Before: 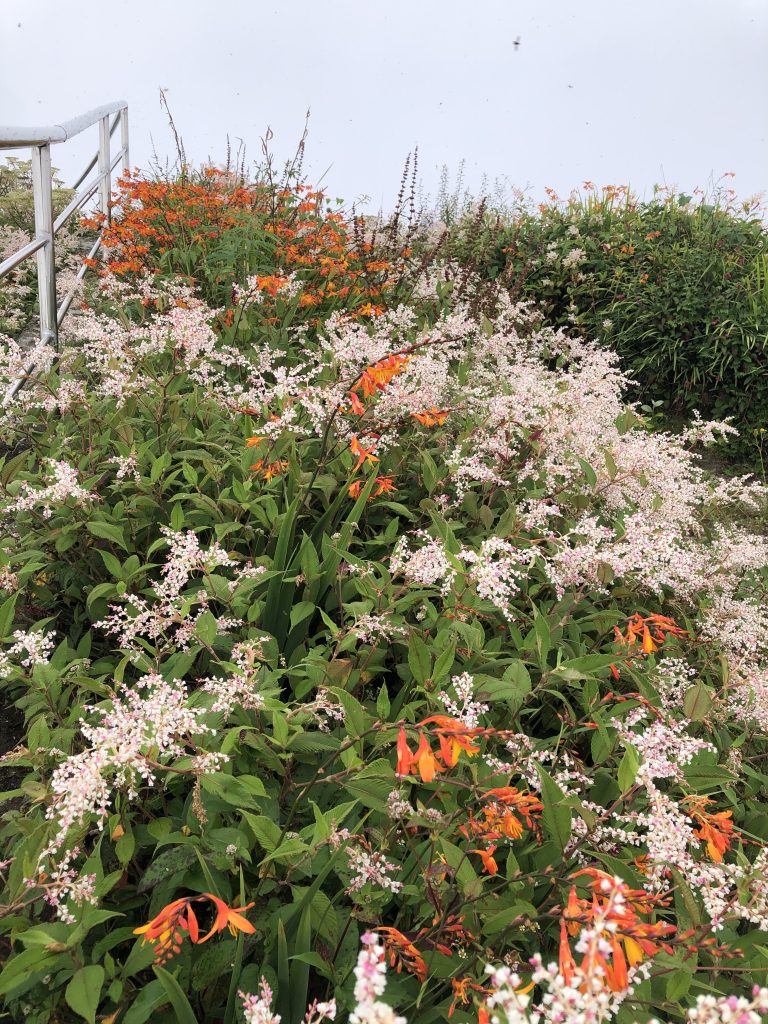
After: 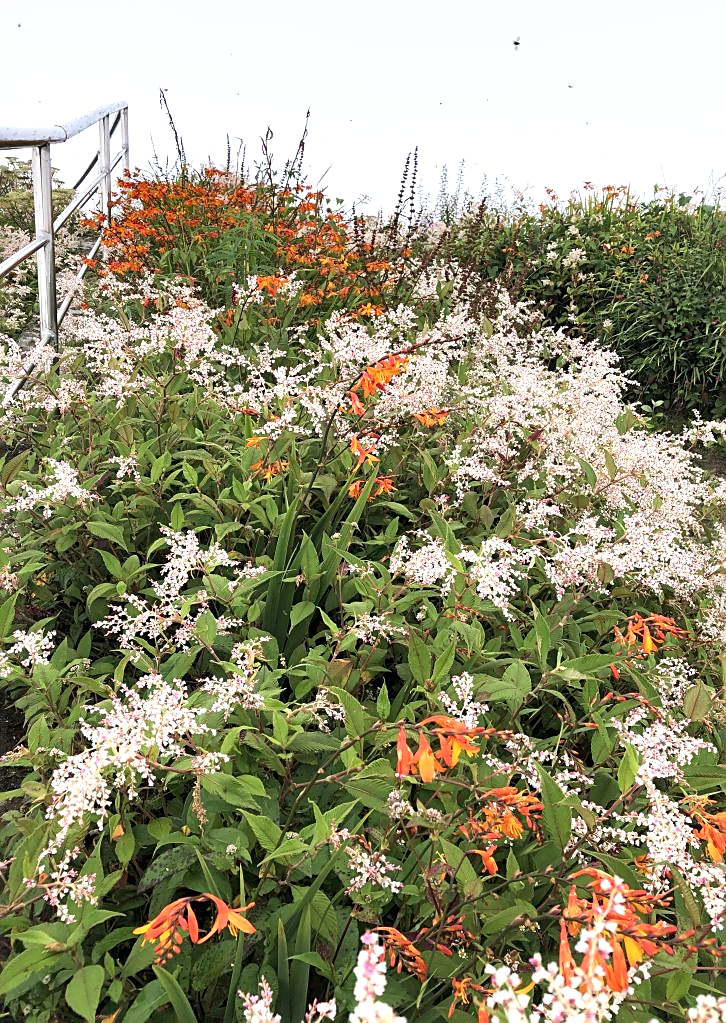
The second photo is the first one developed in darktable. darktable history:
crop and rotate: left 0%, right 5.378%
shadows and highlights: low approximation 0.01, soften with gaussian
exposure: black level correction 0.001, exposure 0.498 EV, compensate highlight preservation false
sharpen: on, module defaults
